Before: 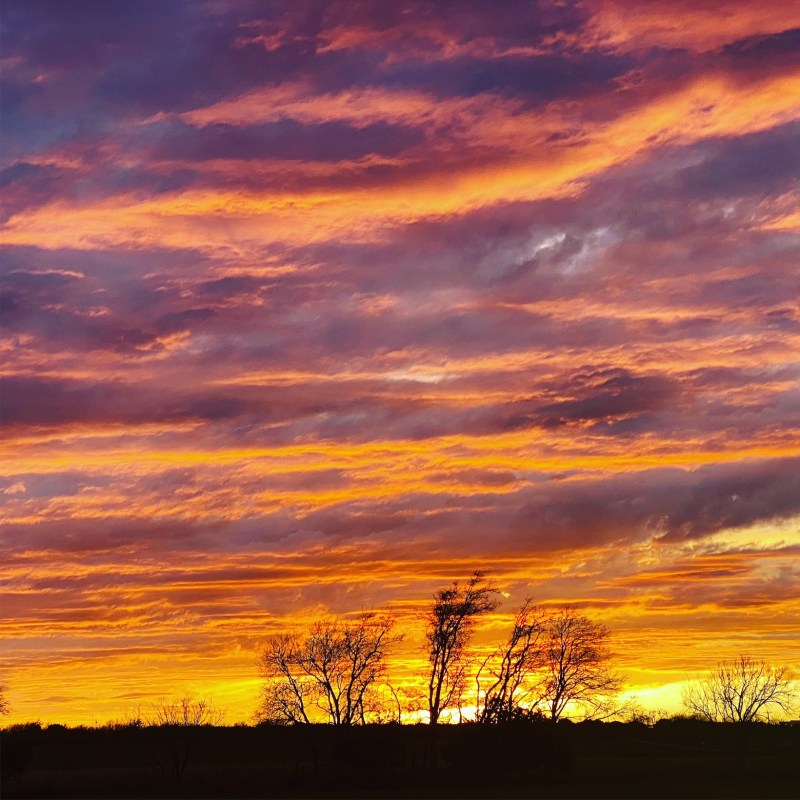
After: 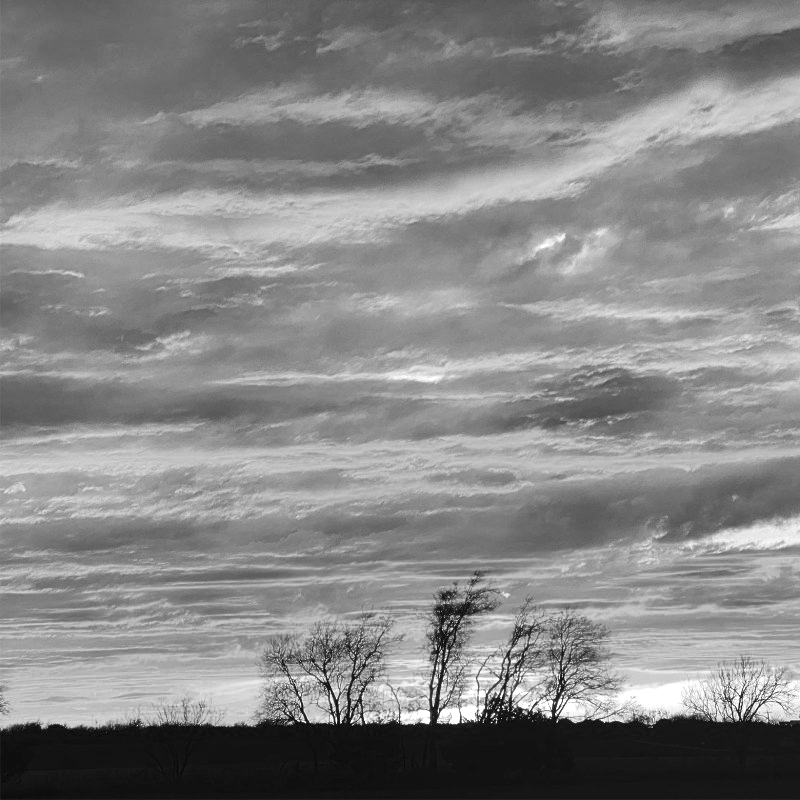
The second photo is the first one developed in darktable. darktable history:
white balance: red 0.982, blue 1.018
exposure: exposure 0.921 EV, compensate highlight preservation false
color calibration: output gray [0.246, 0.254, 0.501, 0], gray › normalize channels true, illuminant same as pipeline (D50), adaptation XYZ, x 0.346, y 0.359, gamut compression 0
tone equalizer: on, module defaults
